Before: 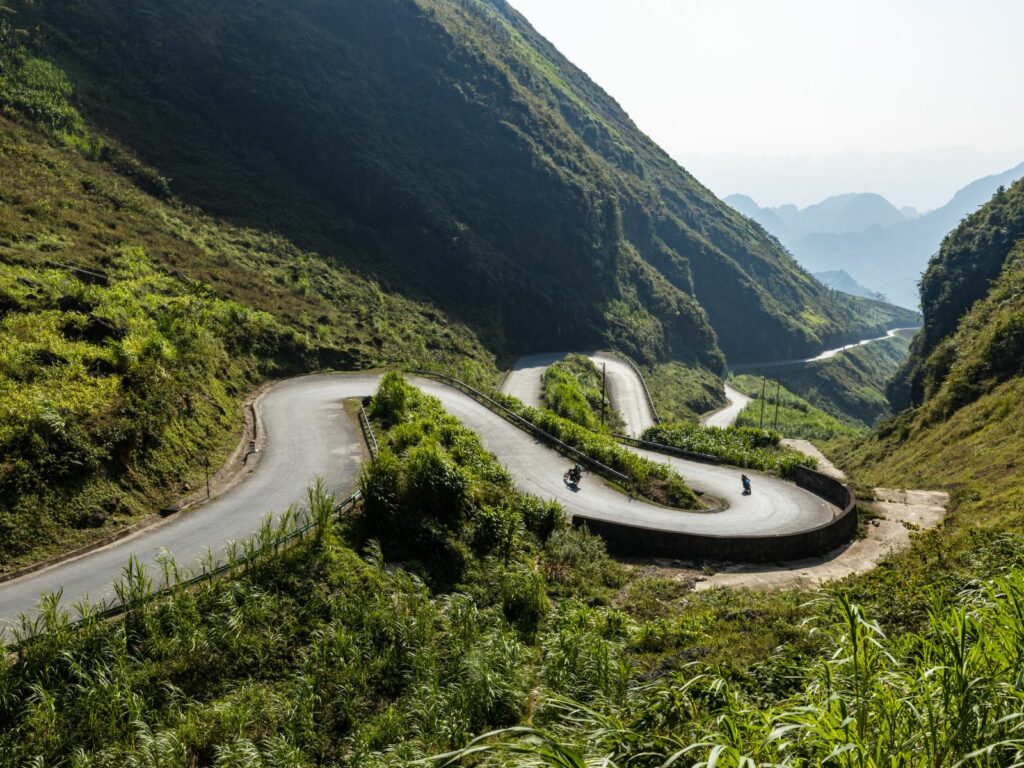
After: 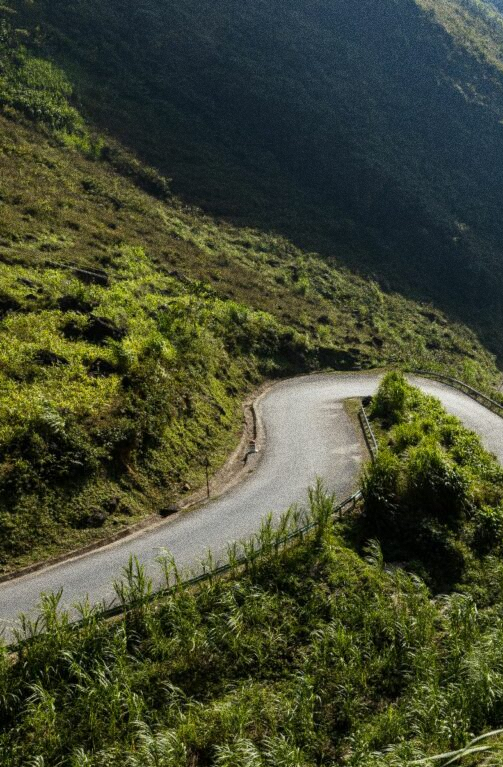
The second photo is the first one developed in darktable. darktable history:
grain: coarseness 0.09 ISO, strength 40%
crop and rotate: left 0%, top 0%, right 50.845%
